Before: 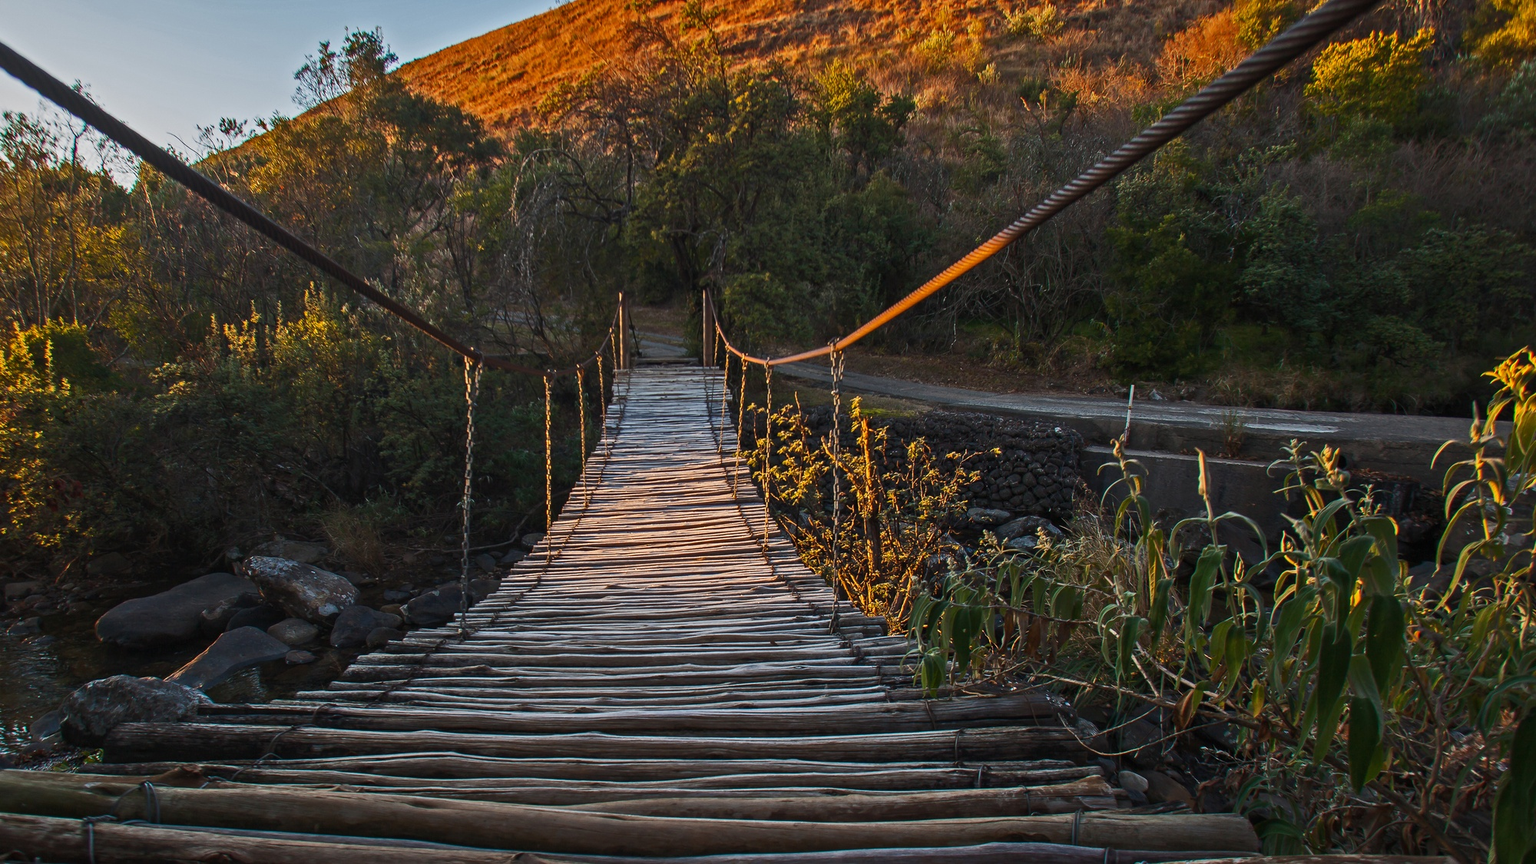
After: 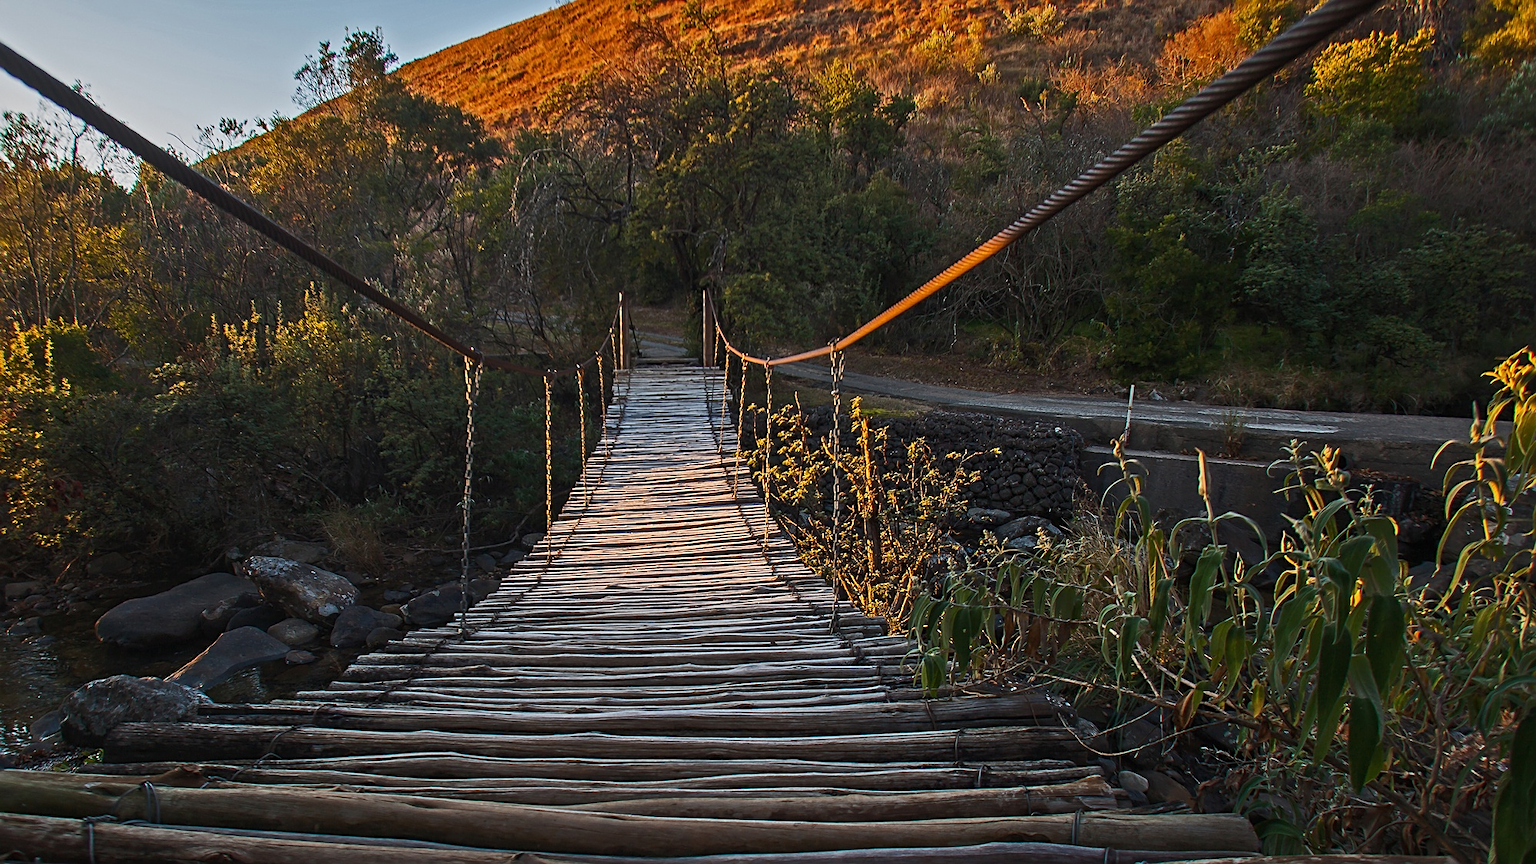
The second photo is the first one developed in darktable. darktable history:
sharpen: on, module defaults
color correction: highlights a* -0.182, highlights b* -0.124
